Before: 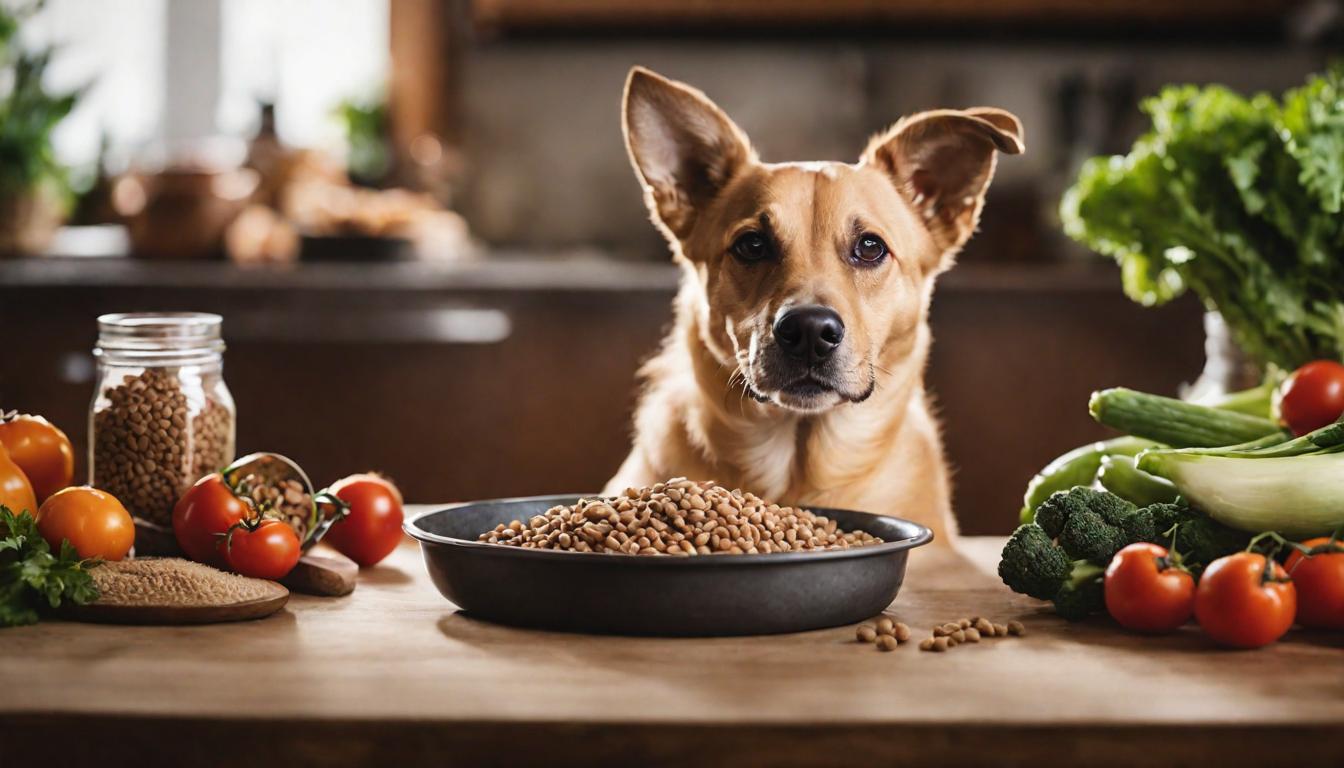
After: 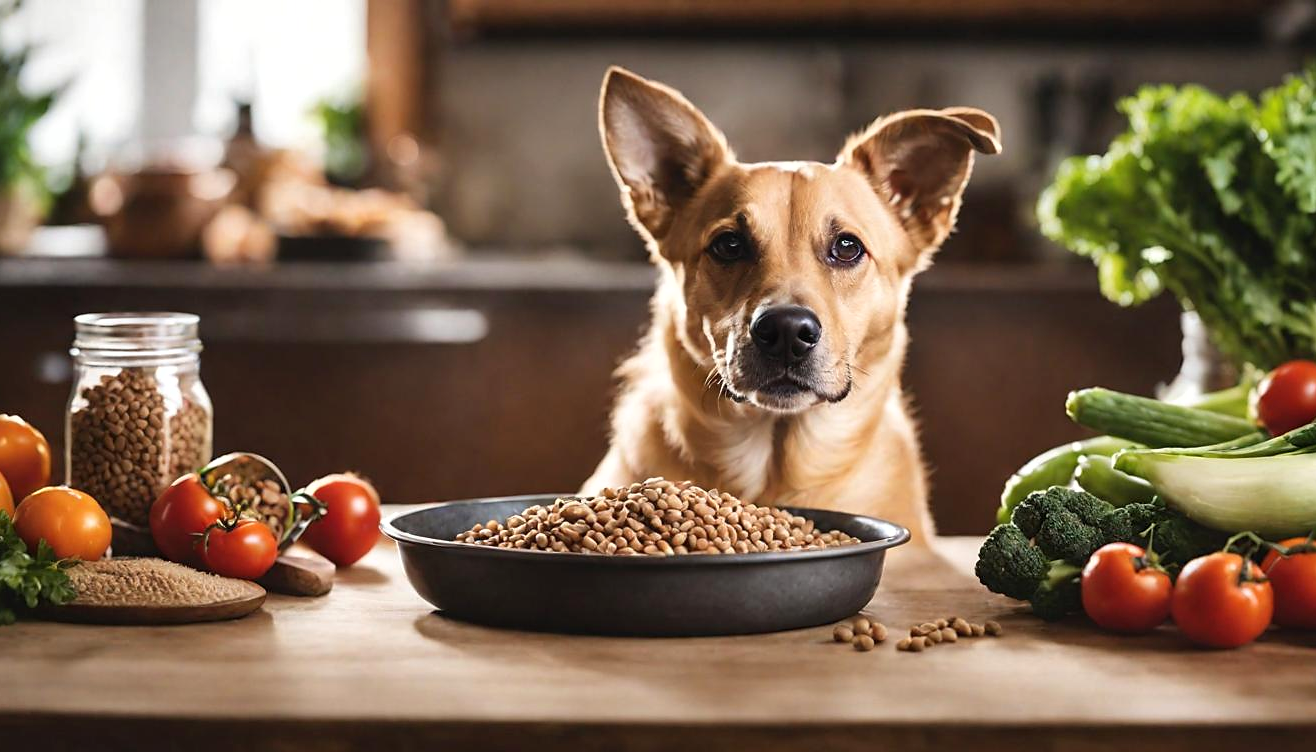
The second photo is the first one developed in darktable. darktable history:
exposure: exposure 0.191 EV, compensate highlight preservation false
shadows and highlights: shadows 29.32, highlights -29.32, low approximation 0.01, soften with gaussian
sharpen: radius 1.458, amount 0.398, threshold 1.271
crop: left 1.743%, right 0.268%, bottom 2.011%
